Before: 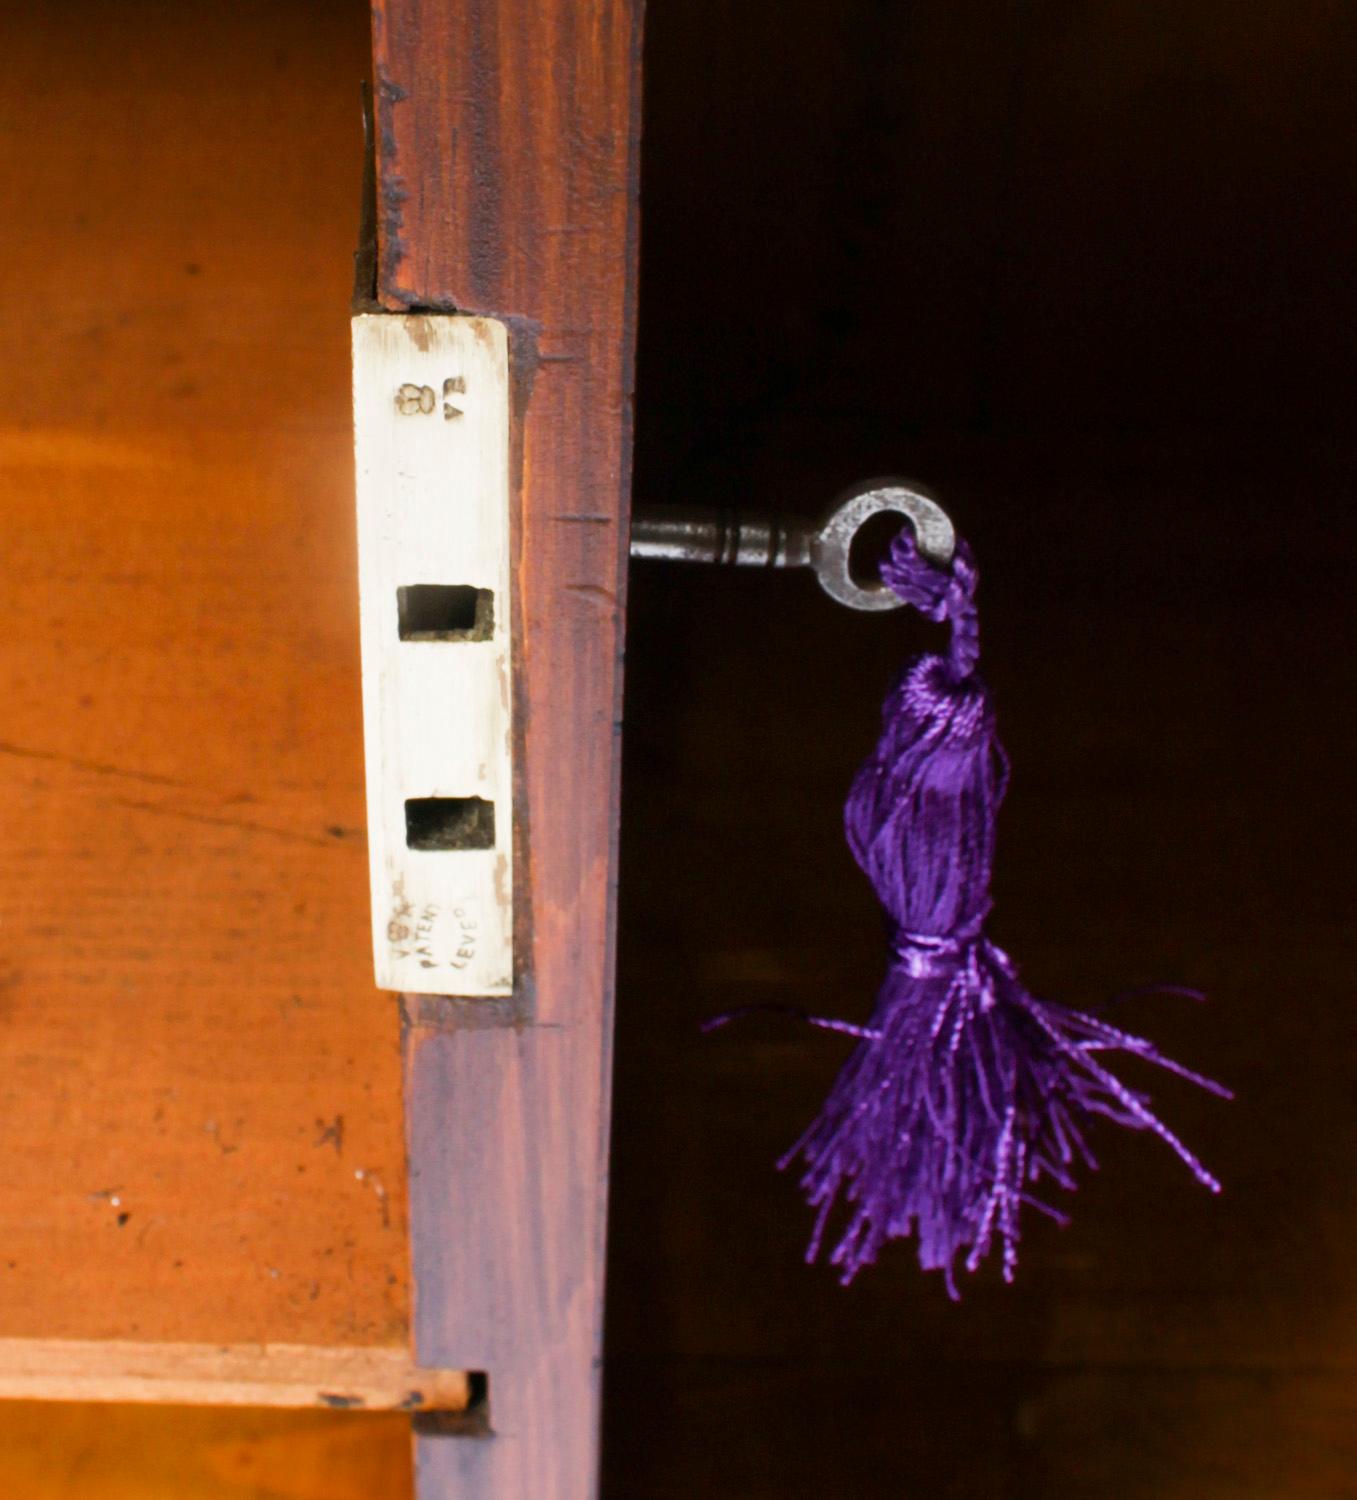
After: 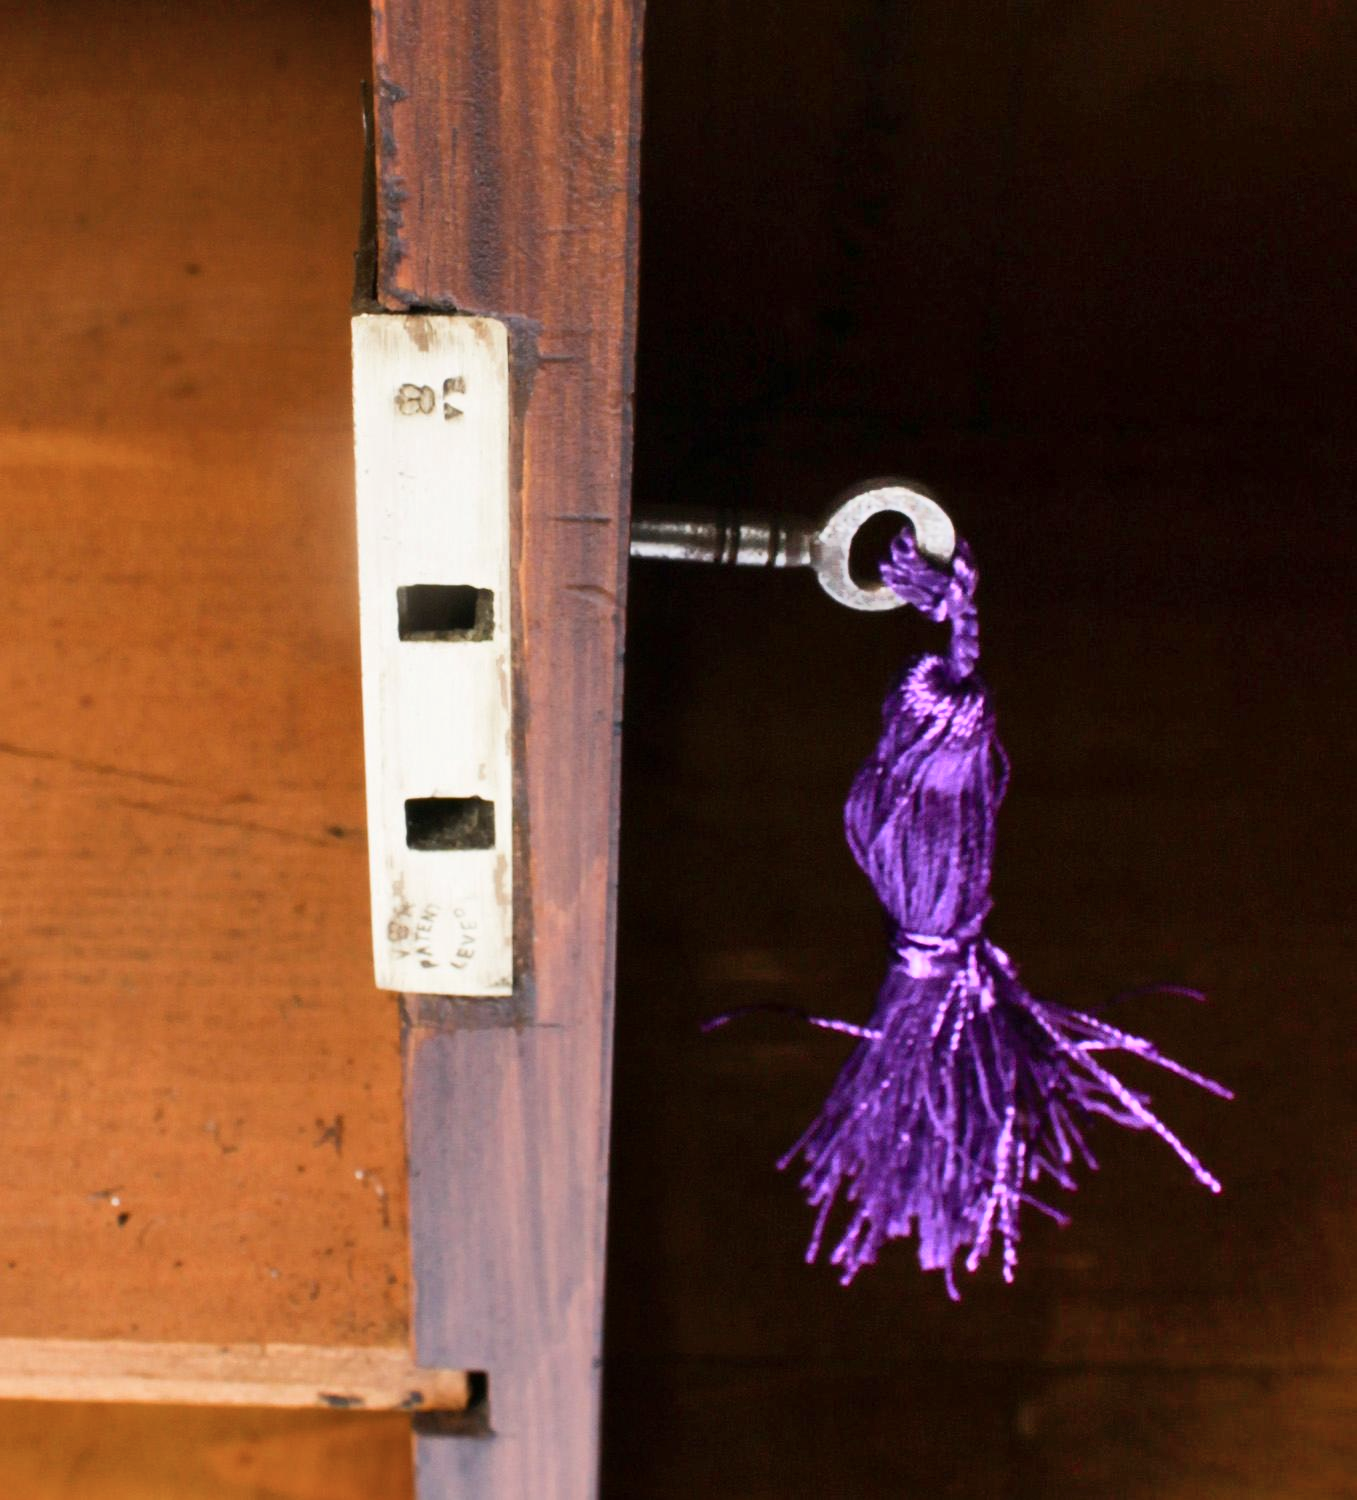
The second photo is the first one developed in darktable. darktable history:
shadows and highlights: shadows 52.99, soften with gaussian
contrast brightness saturation: contrast 0.111, saturation -0.163
